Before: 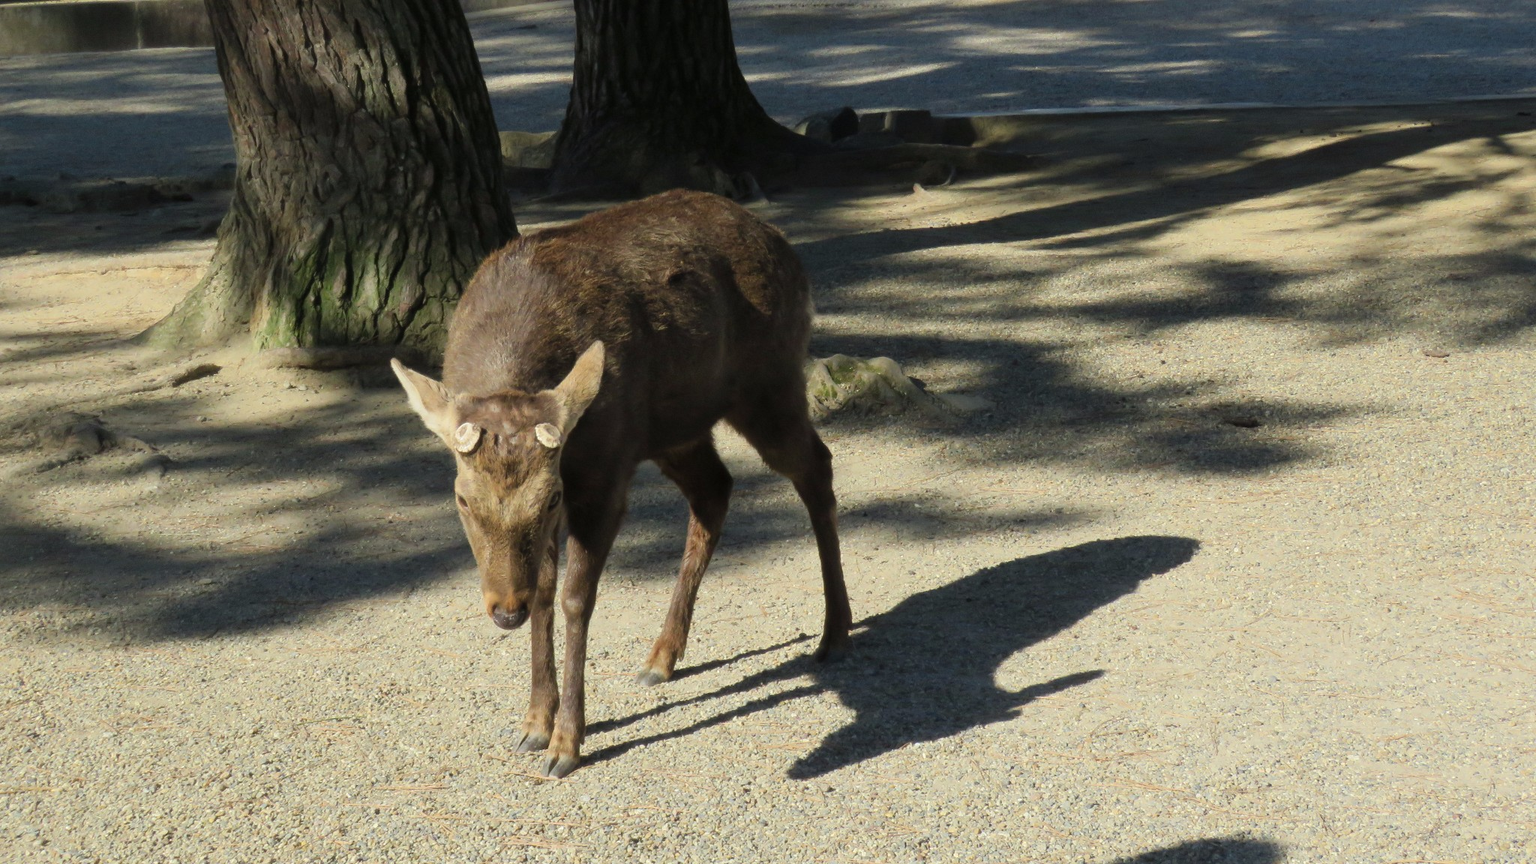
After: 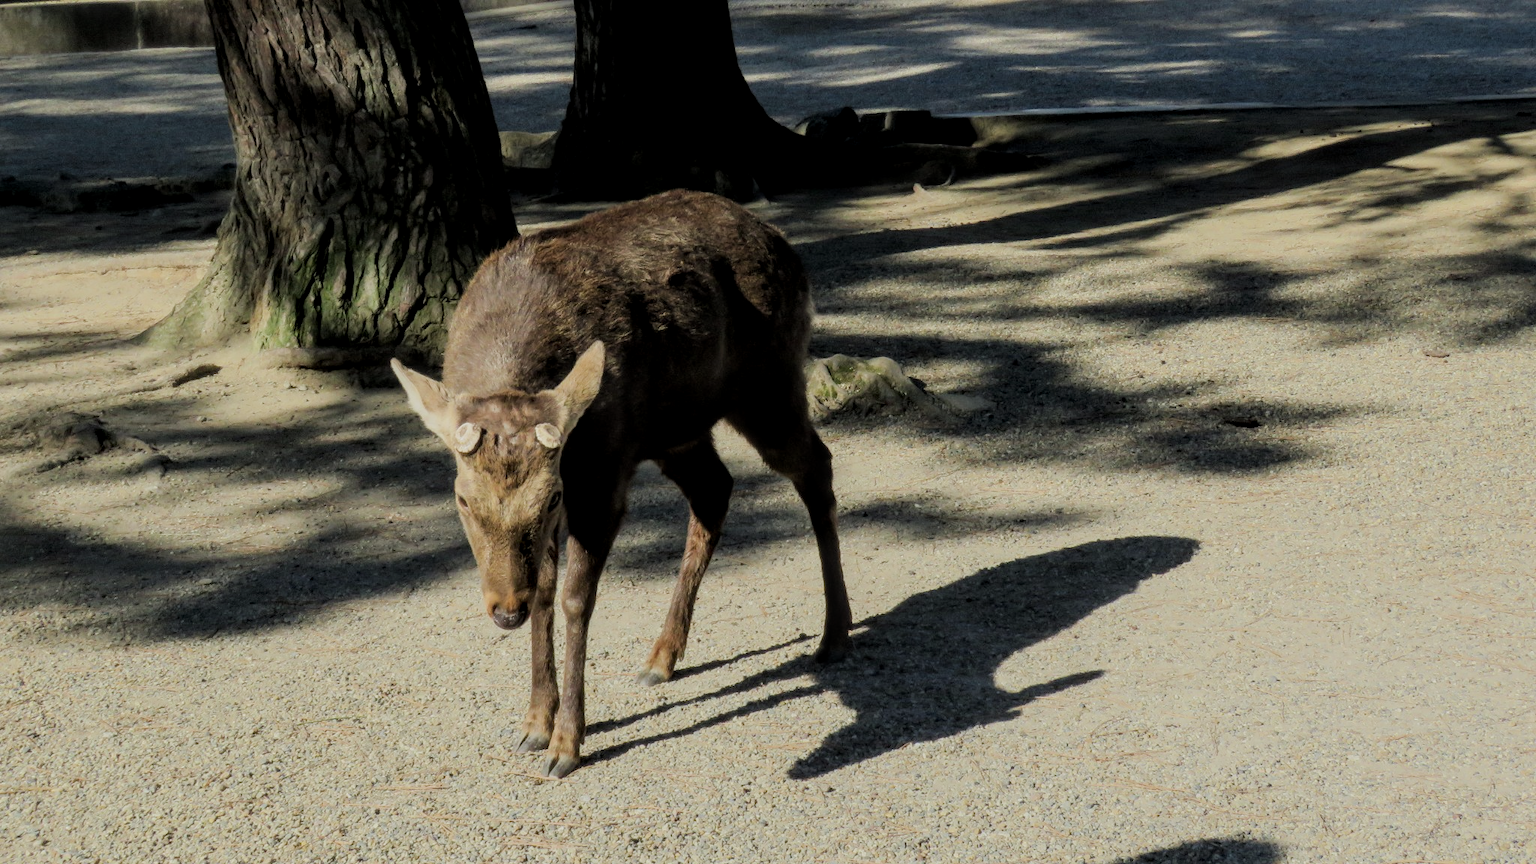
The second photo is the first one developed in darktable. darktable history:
local contrast: detail 130%
filmic rgb: black relative exposure -9.22 EV, white relative exposure 6.77 EV, hardness 3.07, contrast 1.05
